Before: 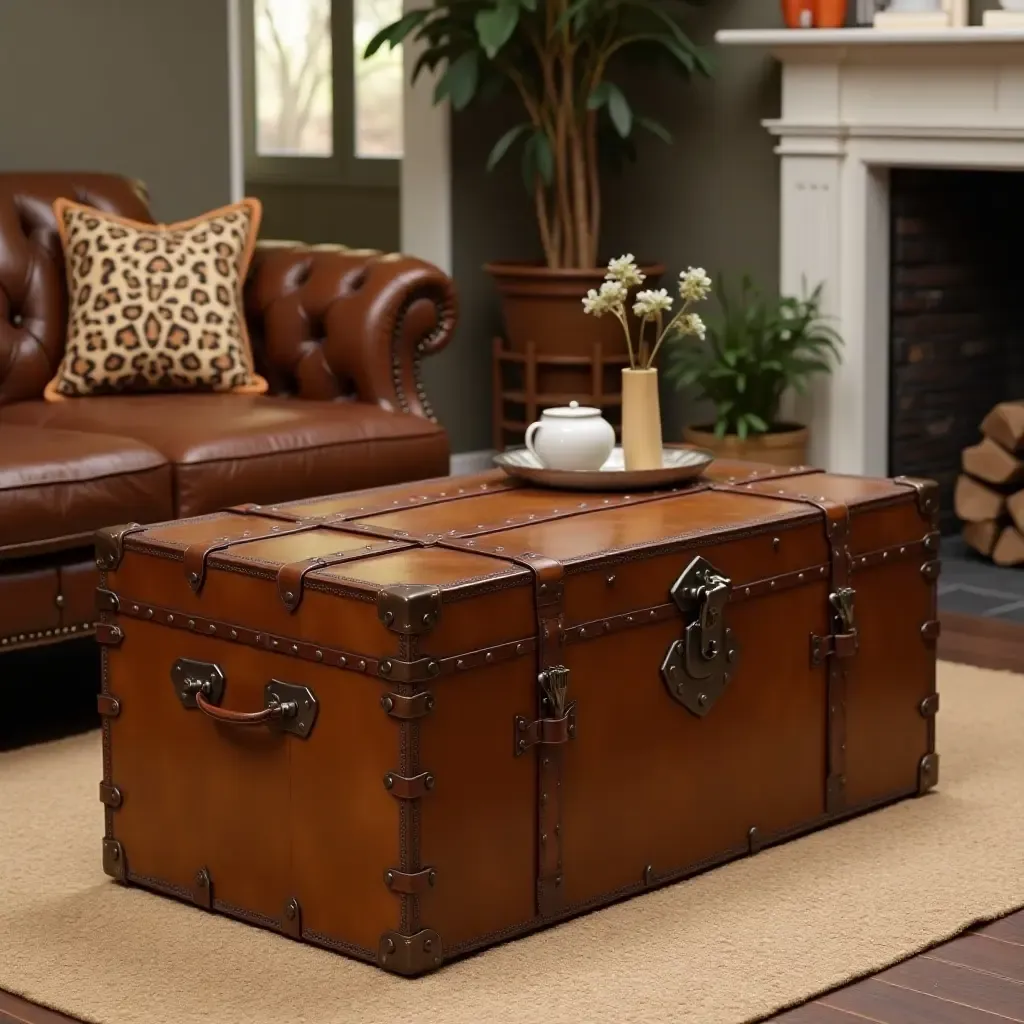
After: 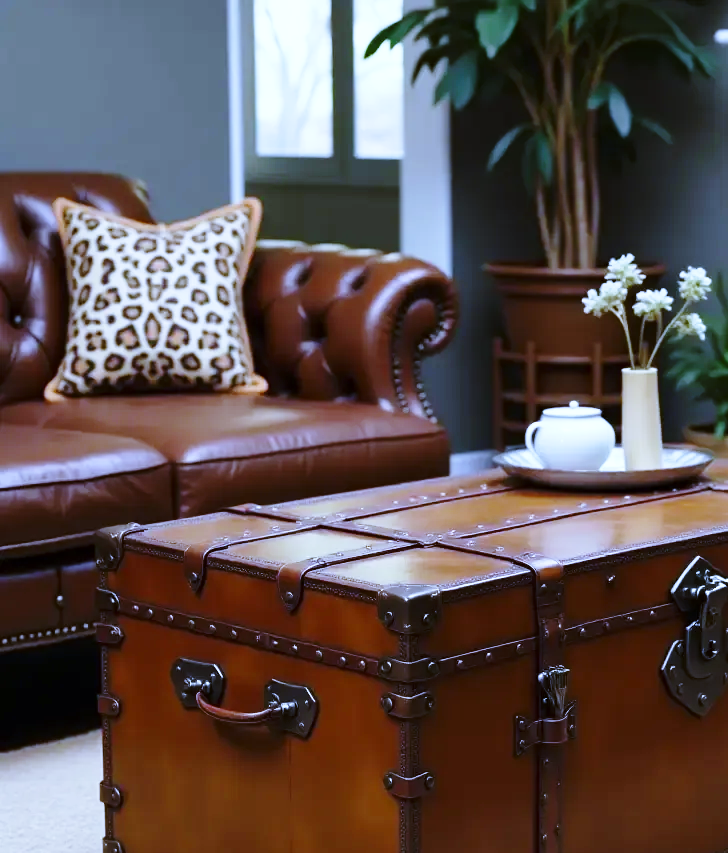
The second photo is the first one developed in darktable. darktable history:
exposure: exposure 0.207 EV, compensate highlight preservation false
base curve: curves: ch0 [(0, 0) (0.028, 0.03) (0.121, 0.232) (0.46, 0.748) (0.859, 0.968) (1, 1)], preserve colors none
crop: right 28.885%, bottom 16.626%
white balance: red 0.766, blue 1.537
